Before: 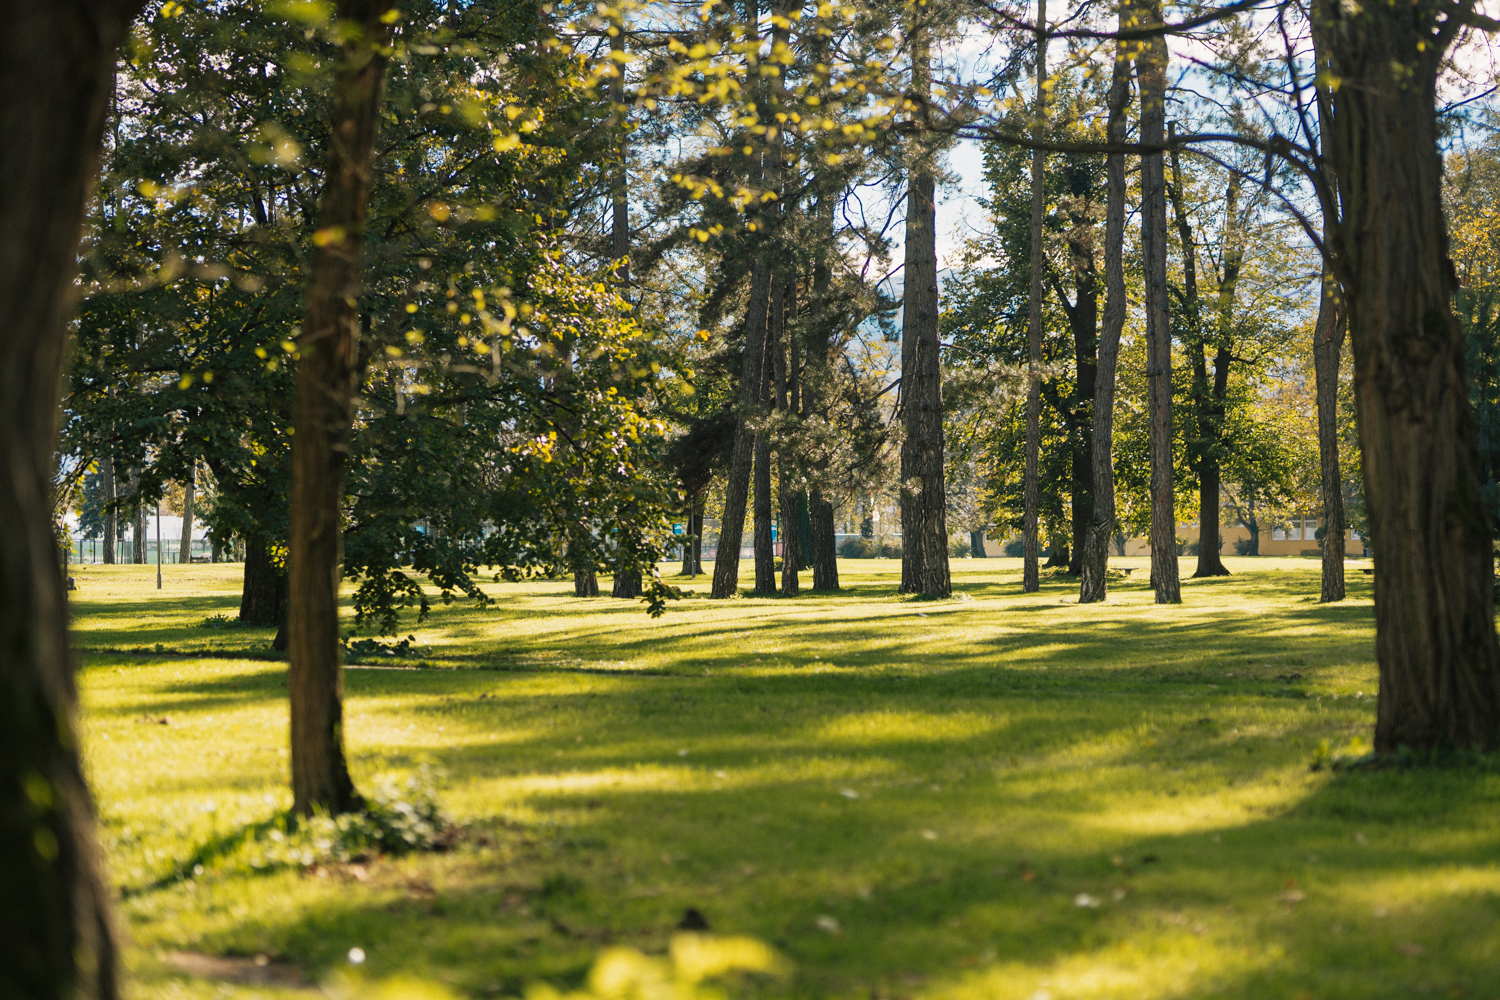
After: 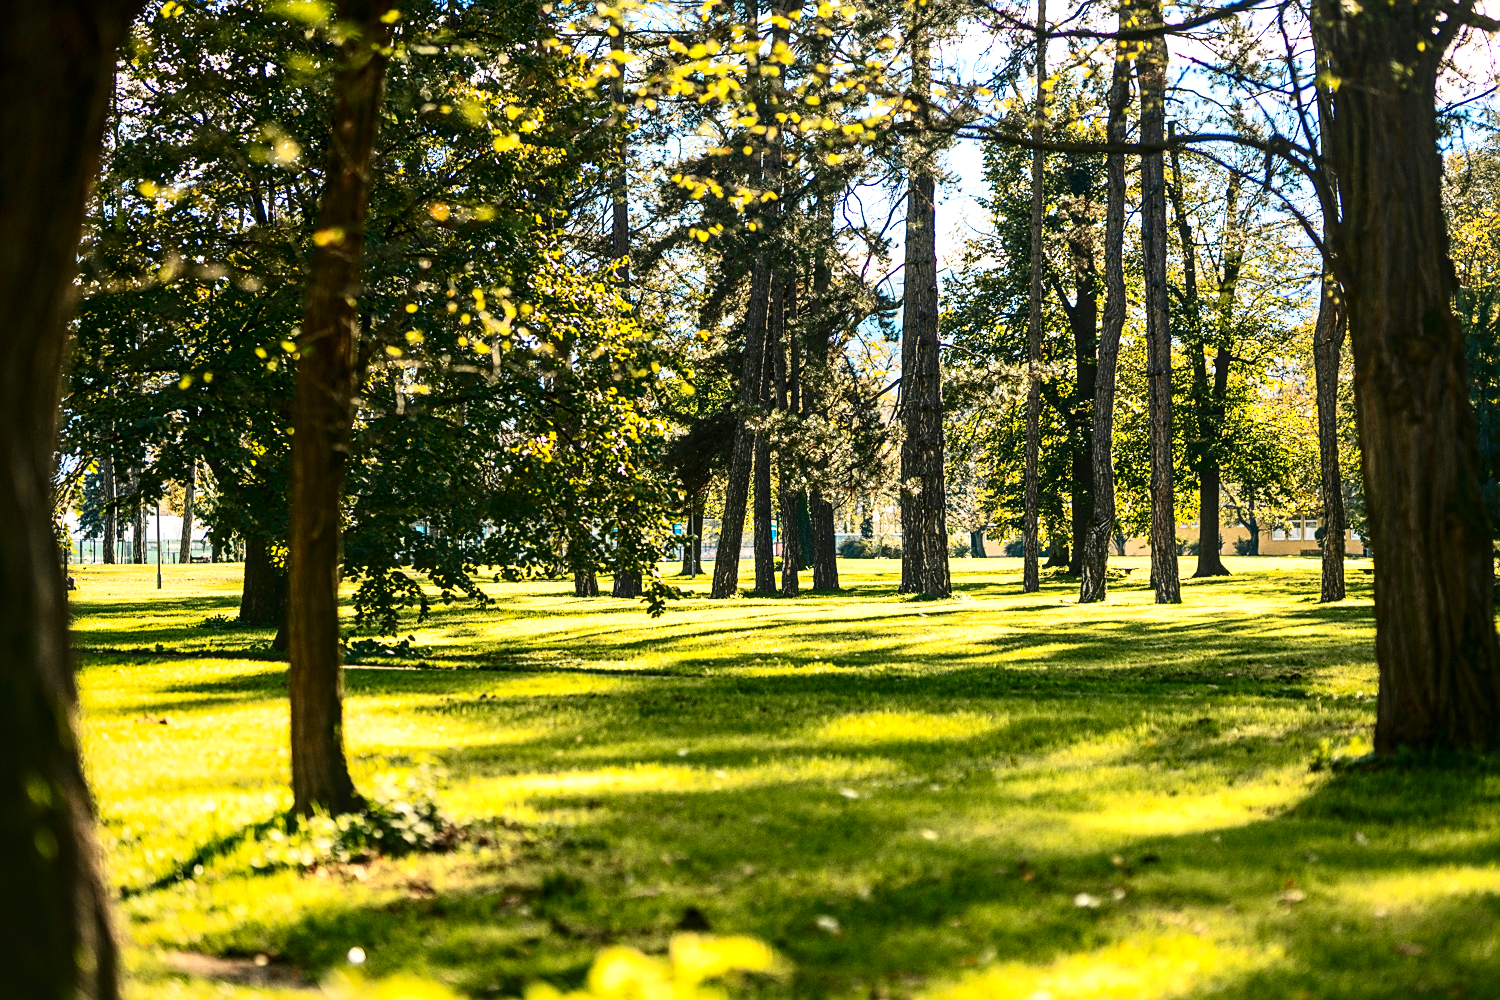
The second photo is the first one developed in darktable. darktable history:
local contrast: on, module defaults
sharpen: on, module defaults
contrast brightness saturation: contrast 0.328, brightness -0.083, saturation 0.169
exposure: black level correction 0.001, exposure 0.673 EV, compensate highlight preservation false
